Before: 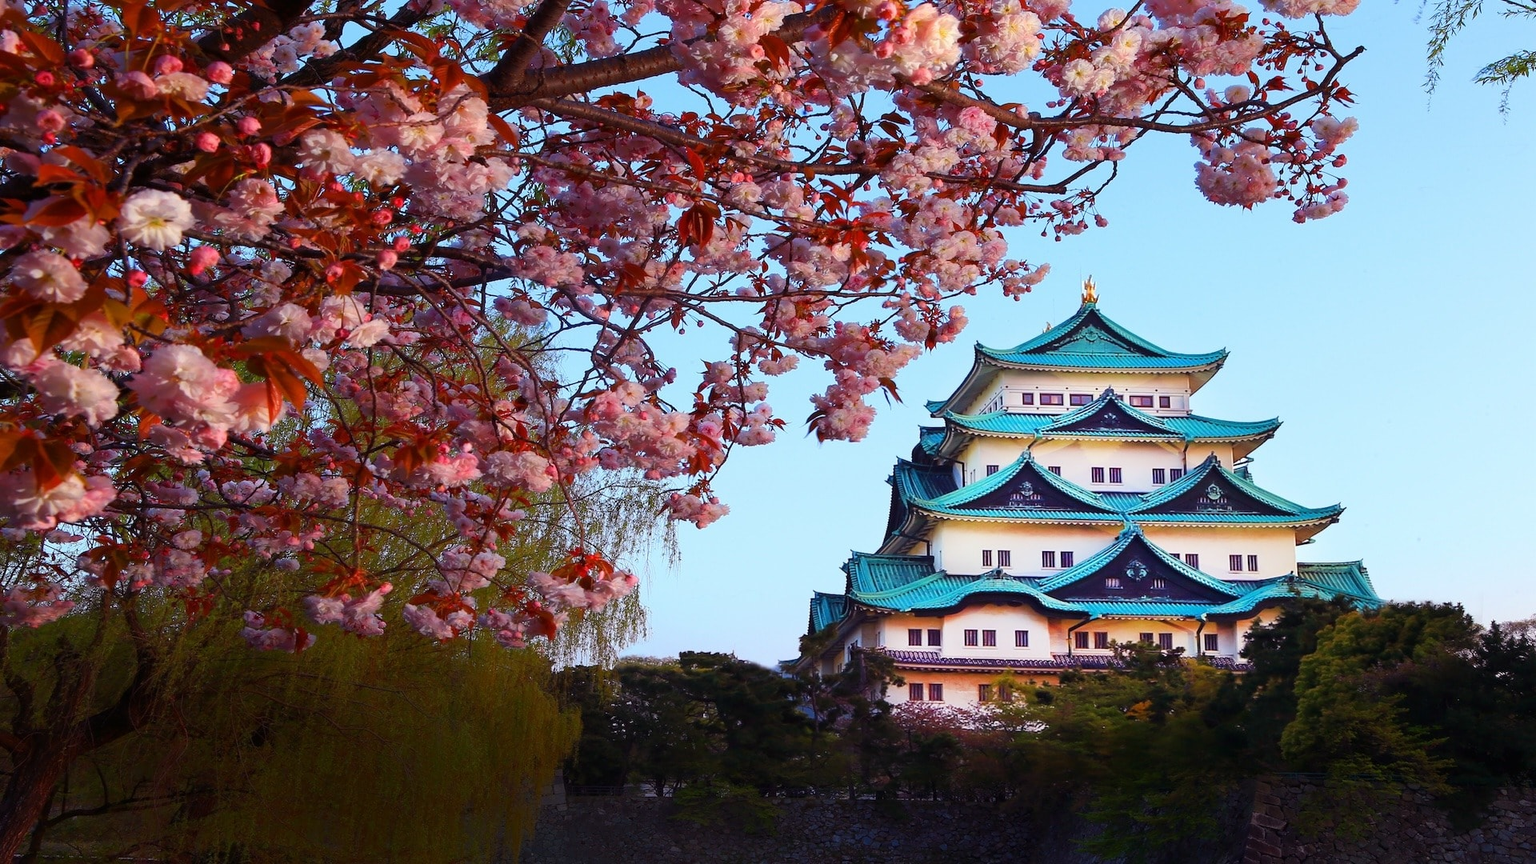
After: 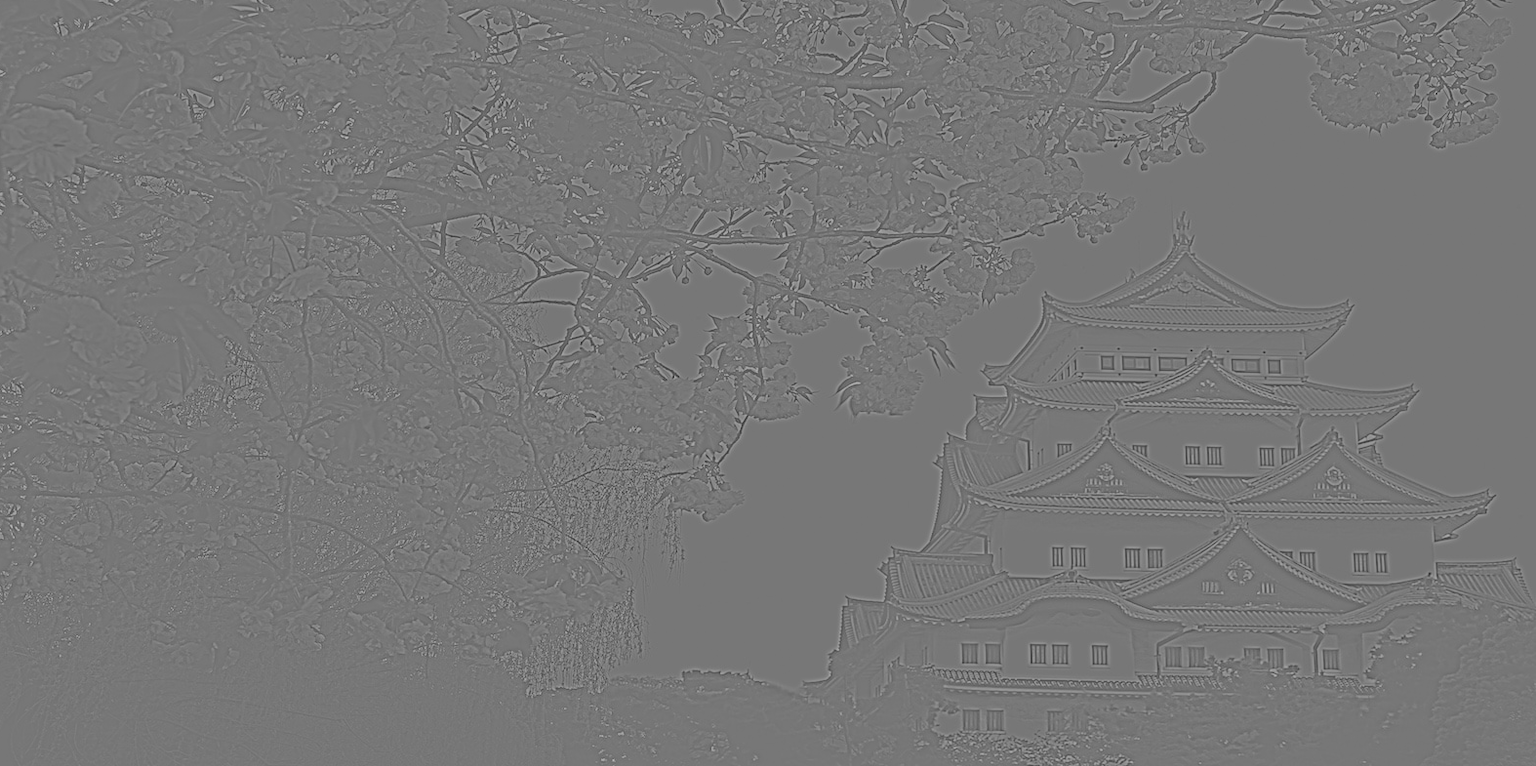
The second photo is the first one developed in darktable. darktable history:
highpass: sharpness 9.84%, contrast boost 9.94%
crop: left 7.856%, top 11.836%, right 10.12%, bottom 15.387%
